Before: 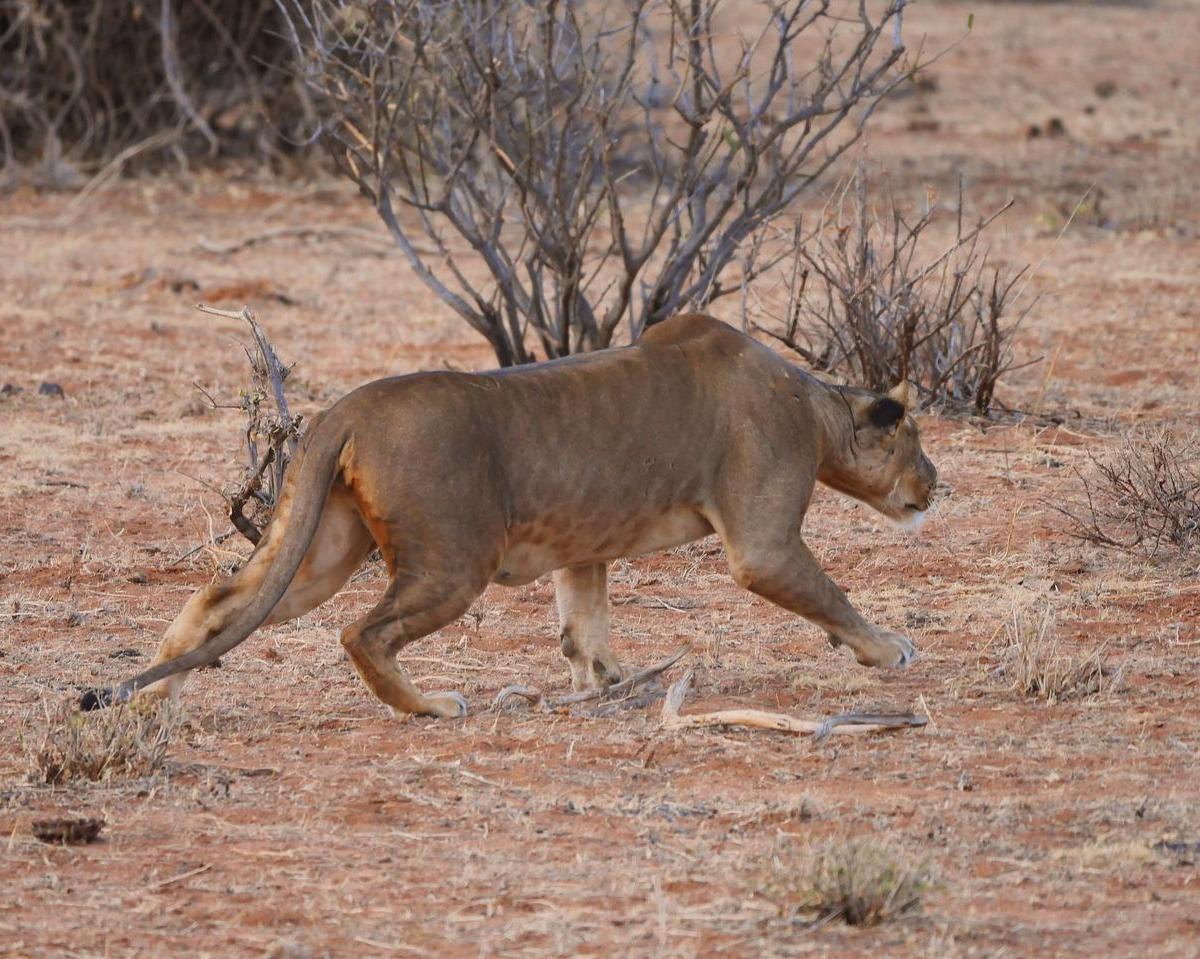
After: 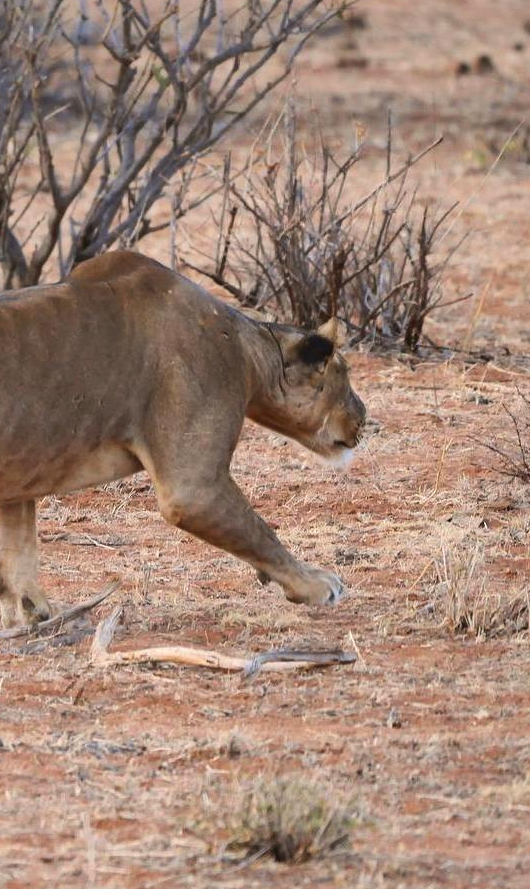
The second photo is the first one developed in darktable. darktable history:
tone equalizer: -8 EV -0.417 EV, -7 EV -0.389 EV, -6 EV -0.333 EV, -5 EV -0.222 EV, -3 EV 0.222 EV, -2 EV 0.333 EV, -1 EV 0.389 EV, +0 EV 0.417 EV, edges refinement/feathering 500, mask exposure compensation -1.57 EV, preserve details no
shadows and highlights: shadows 10, white point adjustment 1, highlights -40
crop: left 47.628%, top 6.643%, right 7.874%
